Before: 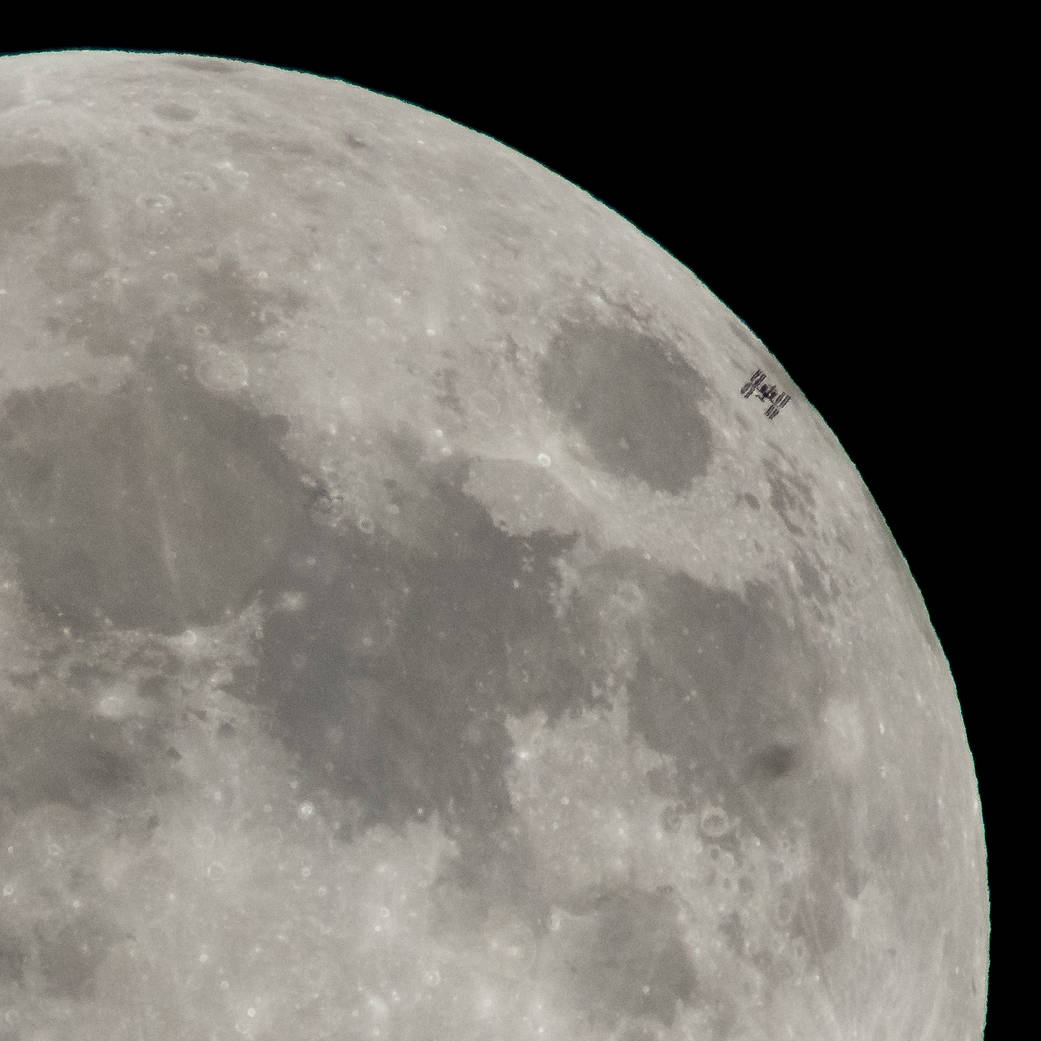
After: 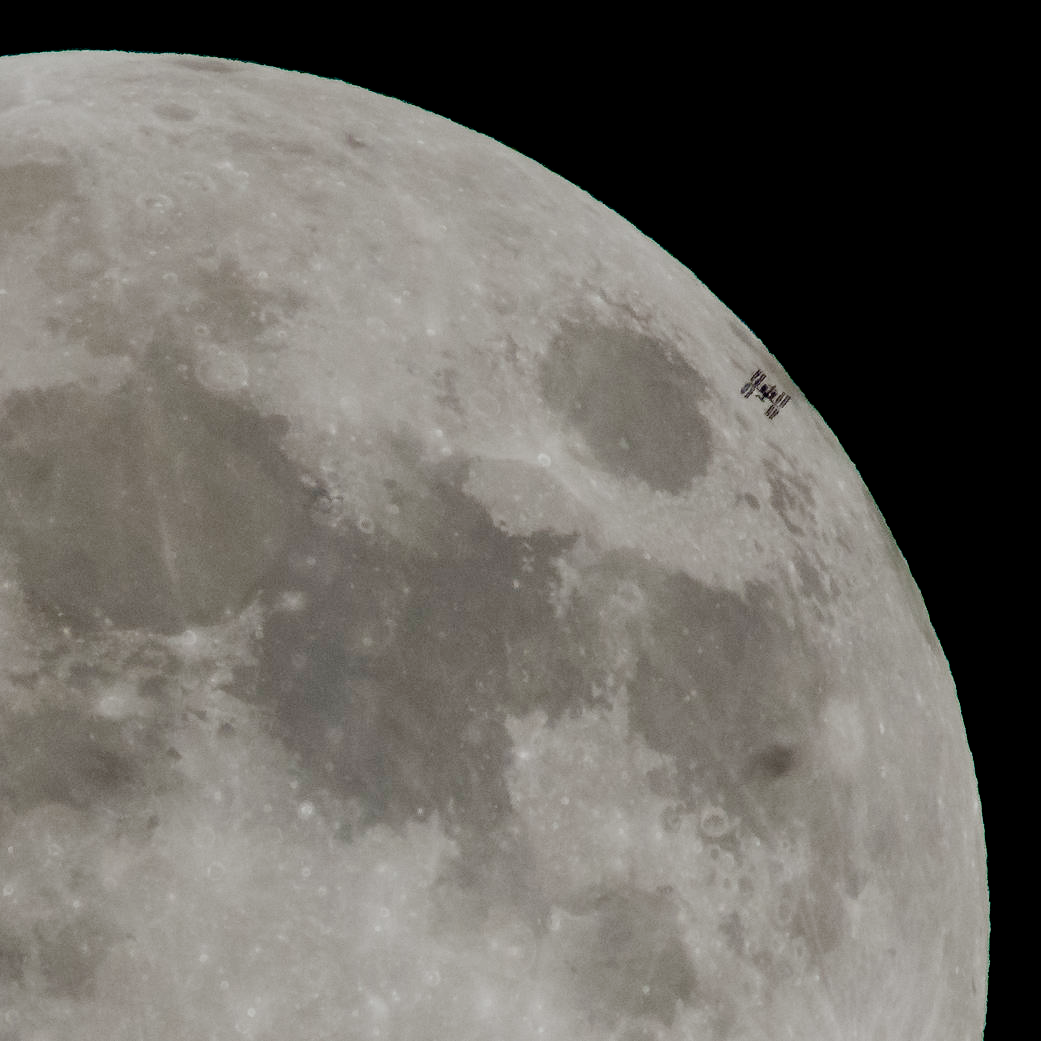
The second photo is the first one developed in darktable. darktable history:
filmic rgb: black relative exposure -7.65 EV, white relative exposure 4.56 EV, hardness 3.61, preserve chrominance no, color science v4 (2020), contrast in shadows soft
color balance rgb: power › luminance -9.191%, perceptual saturation grading › global saturation 20%, perceptual saturation grading › highlights -25.84%, perceptual saturation grading › shadows 49.511%, global vibrance 7.019%, saturation formula JzAzBz (2021)
